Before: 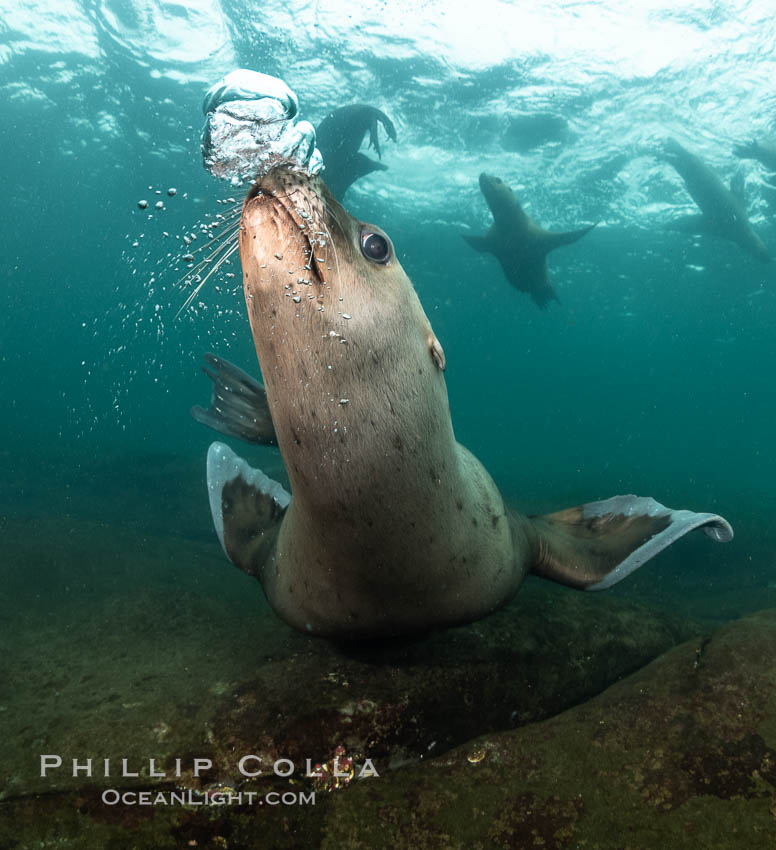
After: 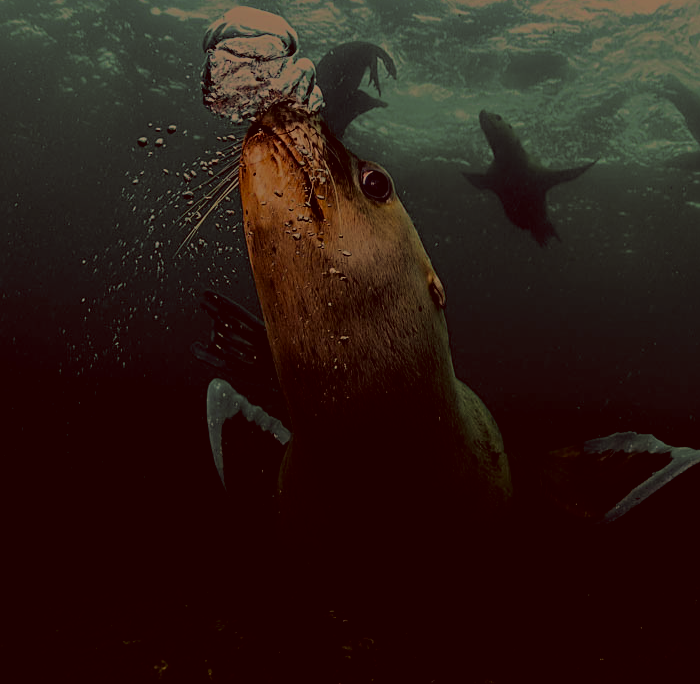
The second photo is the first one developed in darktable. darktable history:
exposure: exposure -2.446 EV, compensate highlight preservation false
color correction: highlights a* 10.12, highlights b* 39.04, shadows a* 14.62, shadows b* 3.37
sharpen: radius 3.119
crop: top 7.49%, right 9.717%, bottom 11.943%
contrast brightness saturation: contrast 0.01, saturation -0.05
filmic rgb: black relative exposure -6.15 EV, white relative exposure 6.96 EV, hardness 2.23, color science v6 (2022)
color balance rgb: perceptual saturation grading › global saturation 20%, perceptual saturation grading › highlights -25%, perceptual saturation grading › shadows 50.52%, global vibrance 40.24%
